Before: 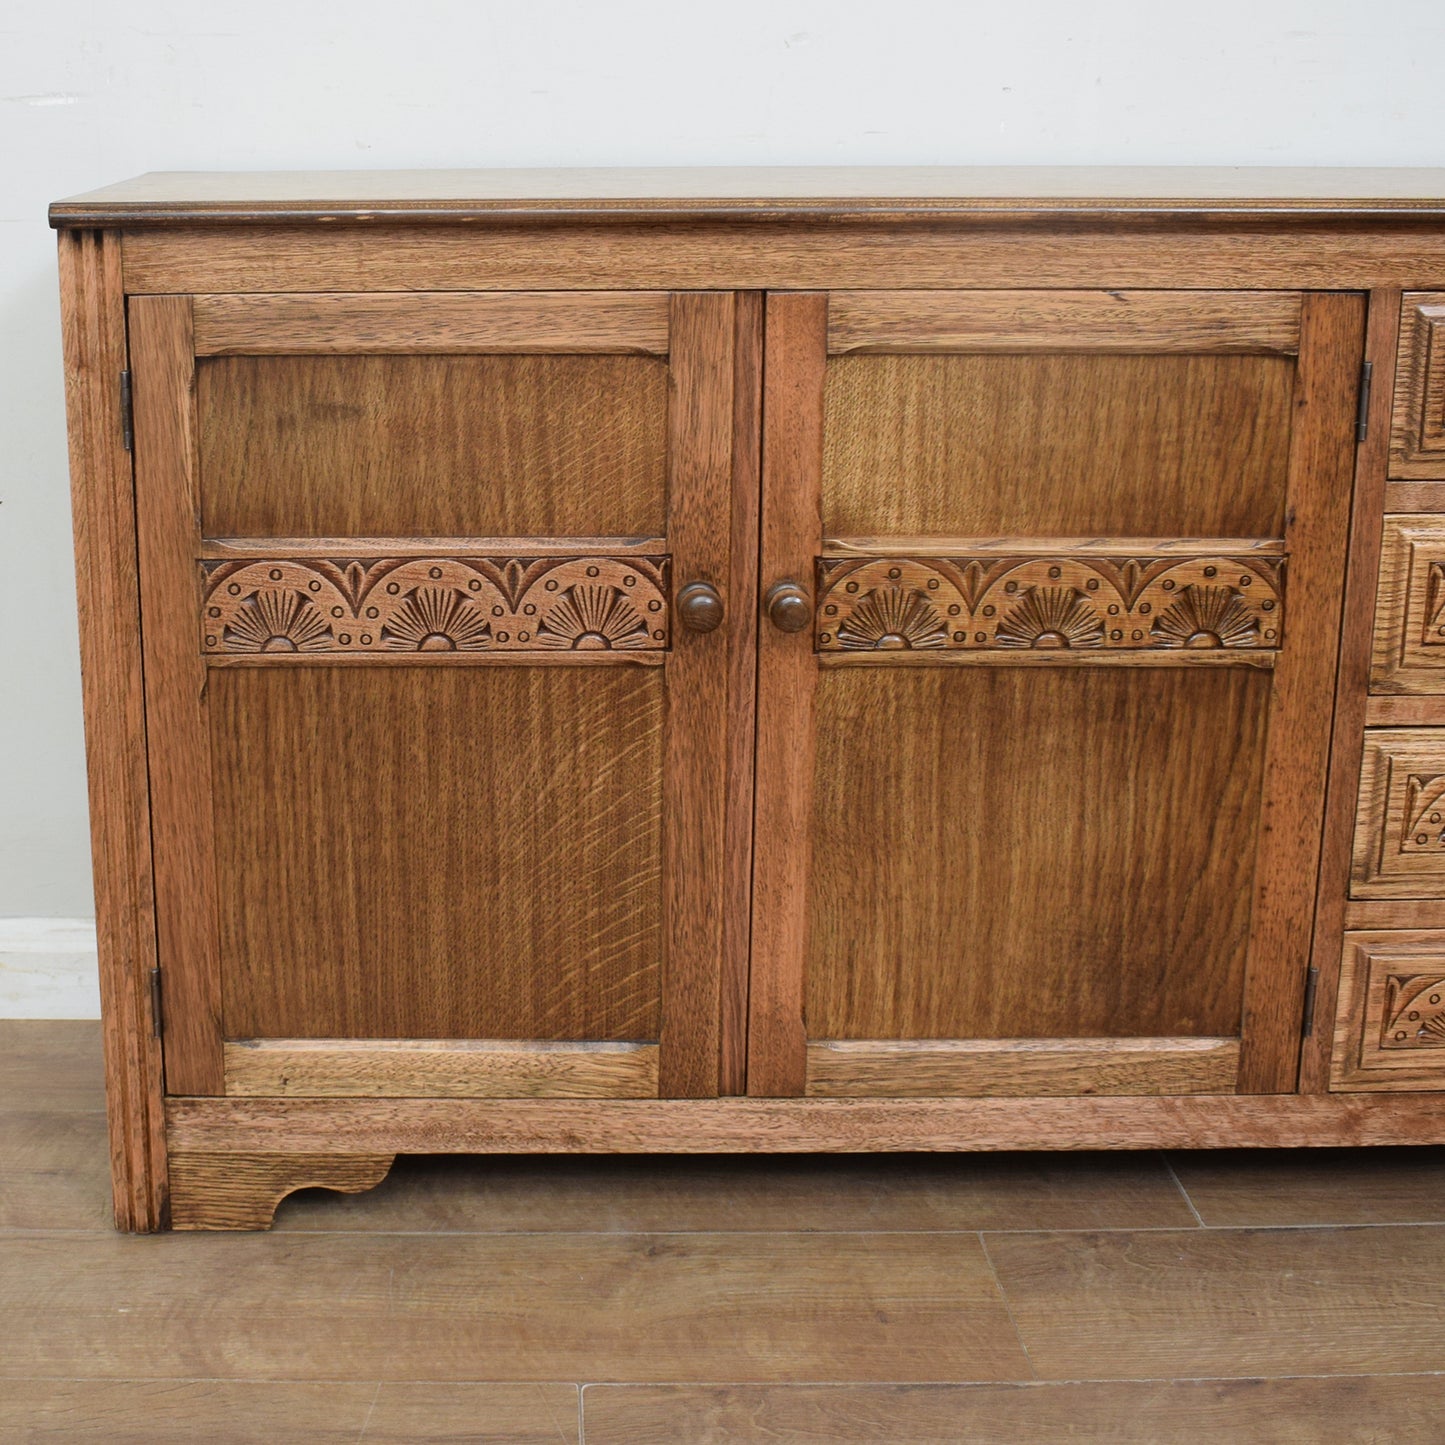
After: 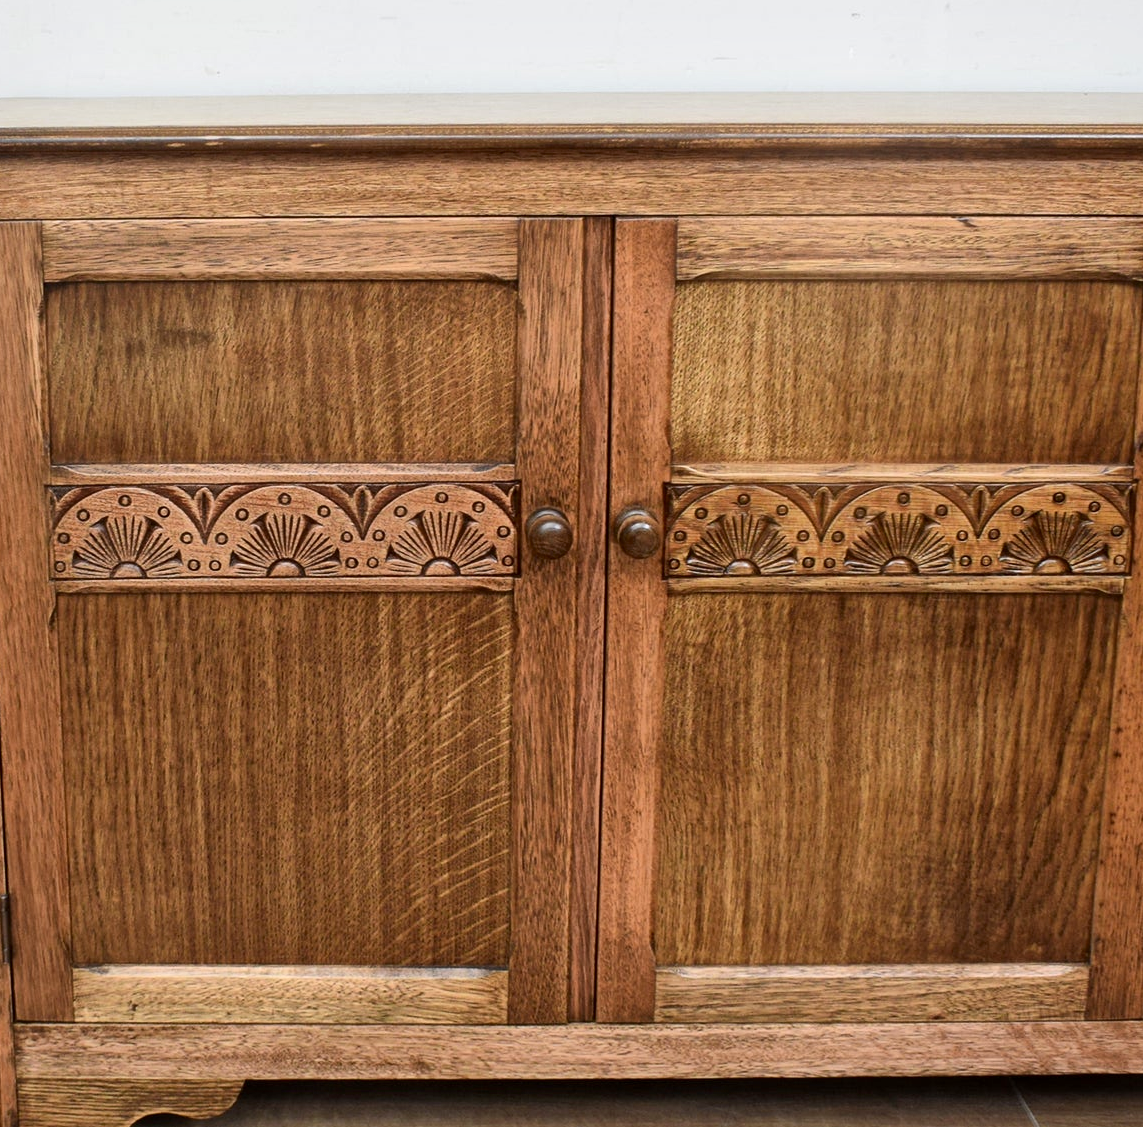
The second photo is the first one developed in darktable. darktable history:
contrast brightness saturation: contrast 0.096, brightness 0.029, saturation 0.092
crop and rotate: left 10.452%, top 5.13%, right 10.417%, bottom 16.821%
local contrast: mode bilateral grid, contrast 20, coarseness 50, detail 147%, midtone range 0.2
